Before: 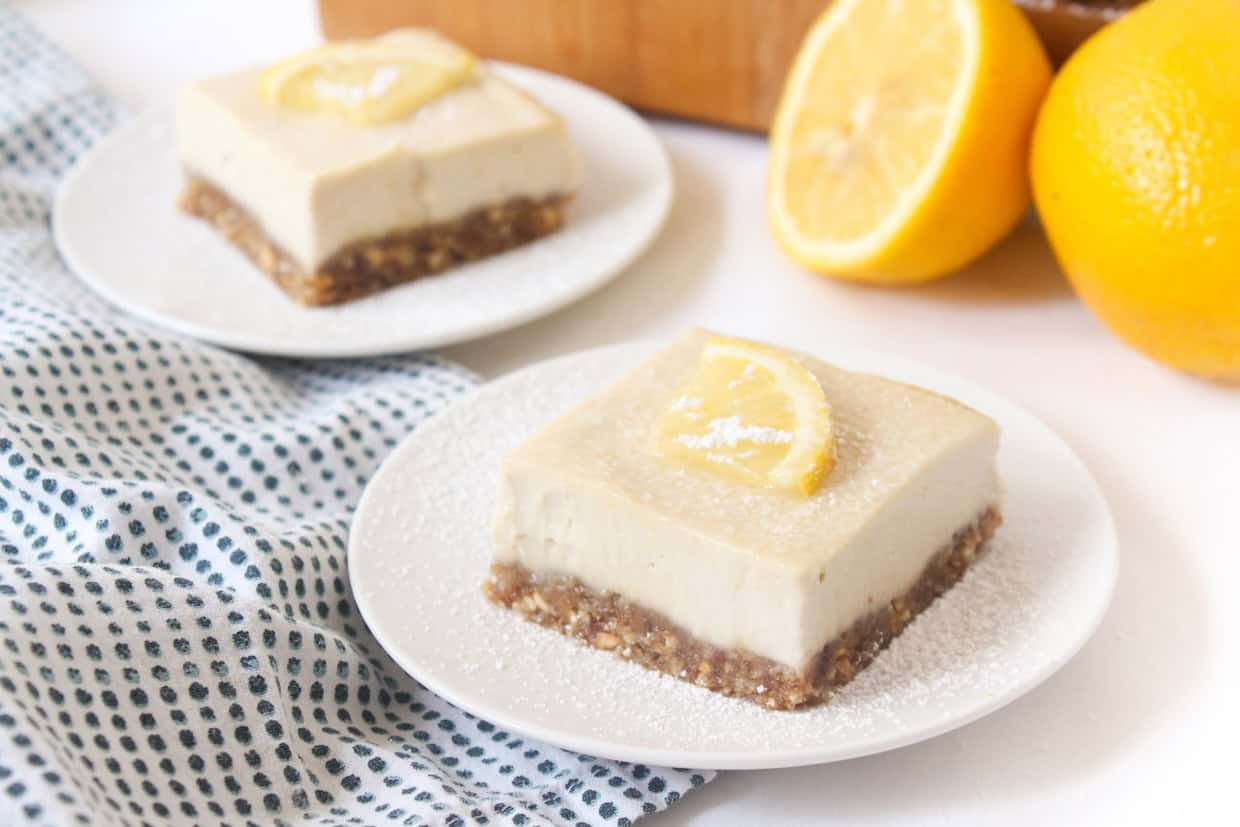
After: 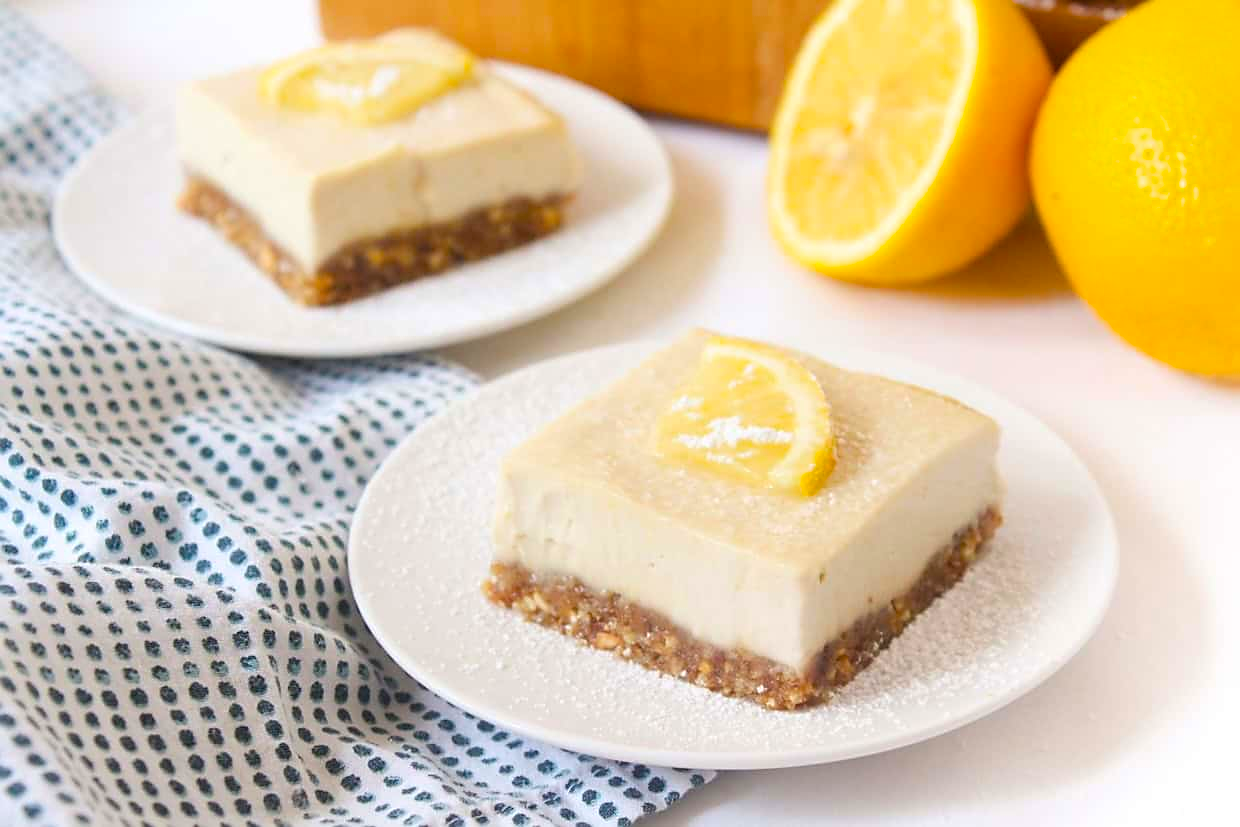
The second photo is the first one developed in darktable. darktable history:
color balance rgb: perceptual saturation grading › global saturation 30%, global vibrance 20%
sharpen: radius 1.864, amount 0.398, threshold 1.271
